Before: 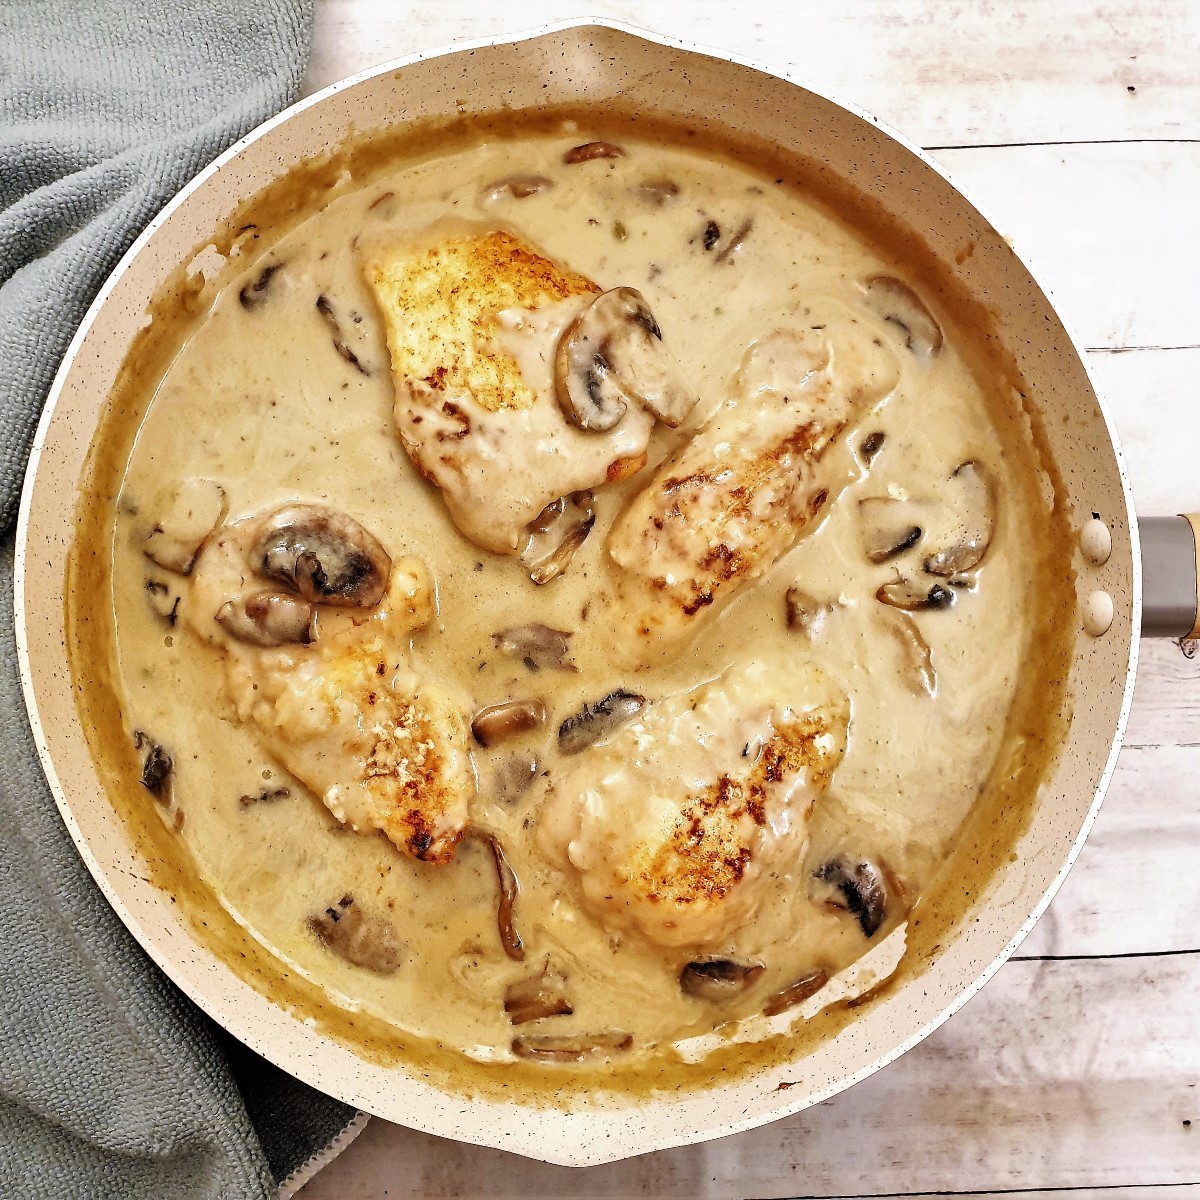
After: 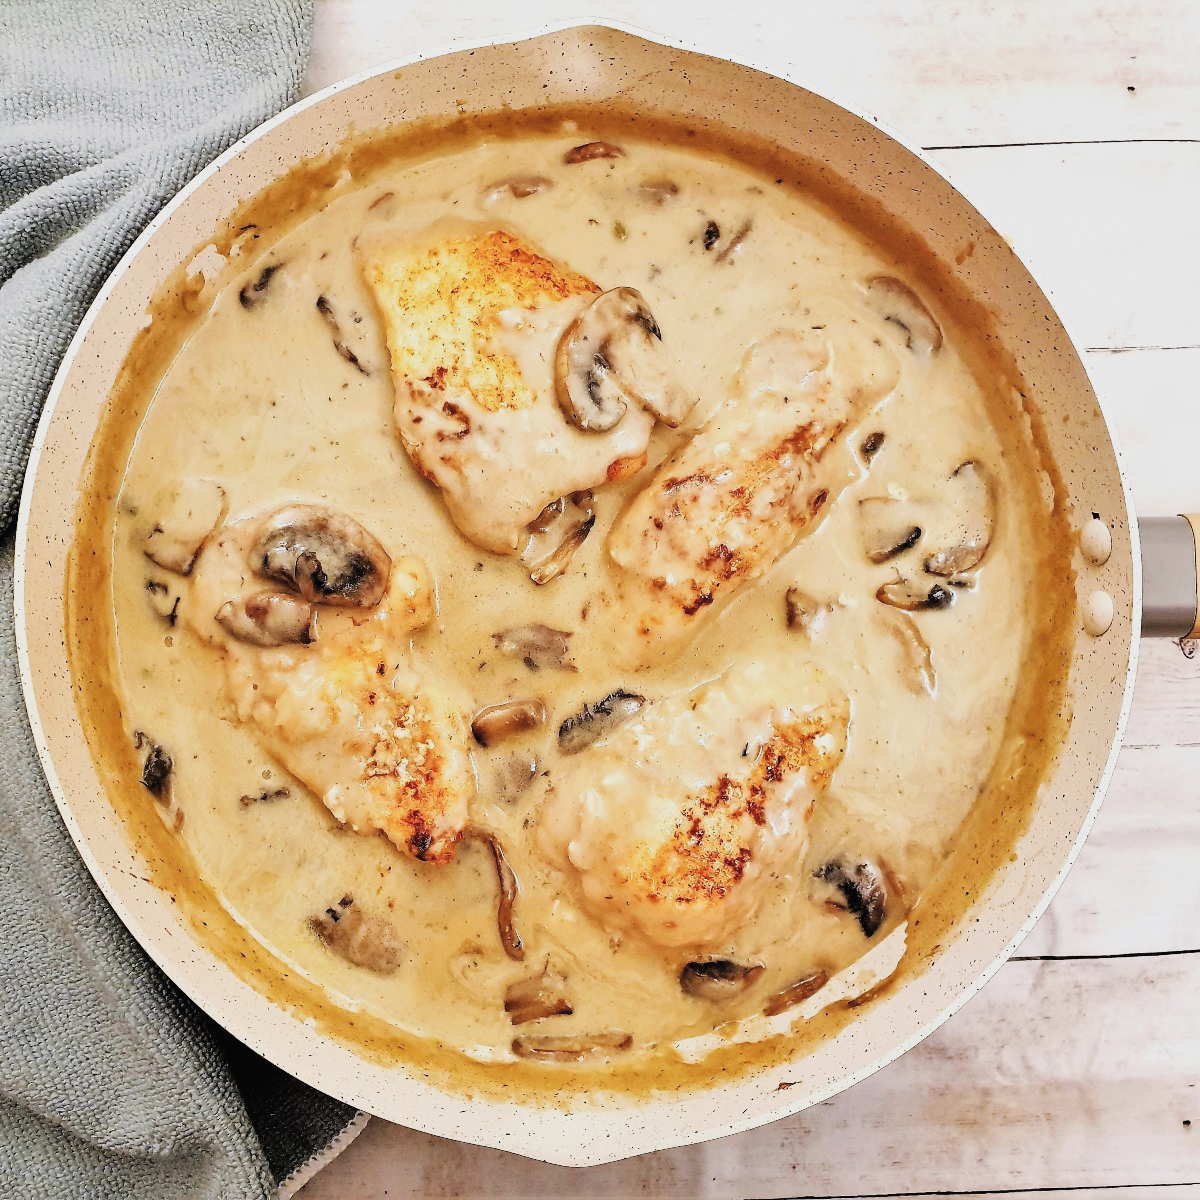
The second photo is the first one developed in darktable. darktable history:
filmic rgb: black relative exposure -7.65 EV, white relative exposure 4.56 EV, hardness 3.61, contrast 1.055
exposure: black level correction -0.005, exposure 0.624 EV, compensate exposure bias true, compensate highlight preservation false
